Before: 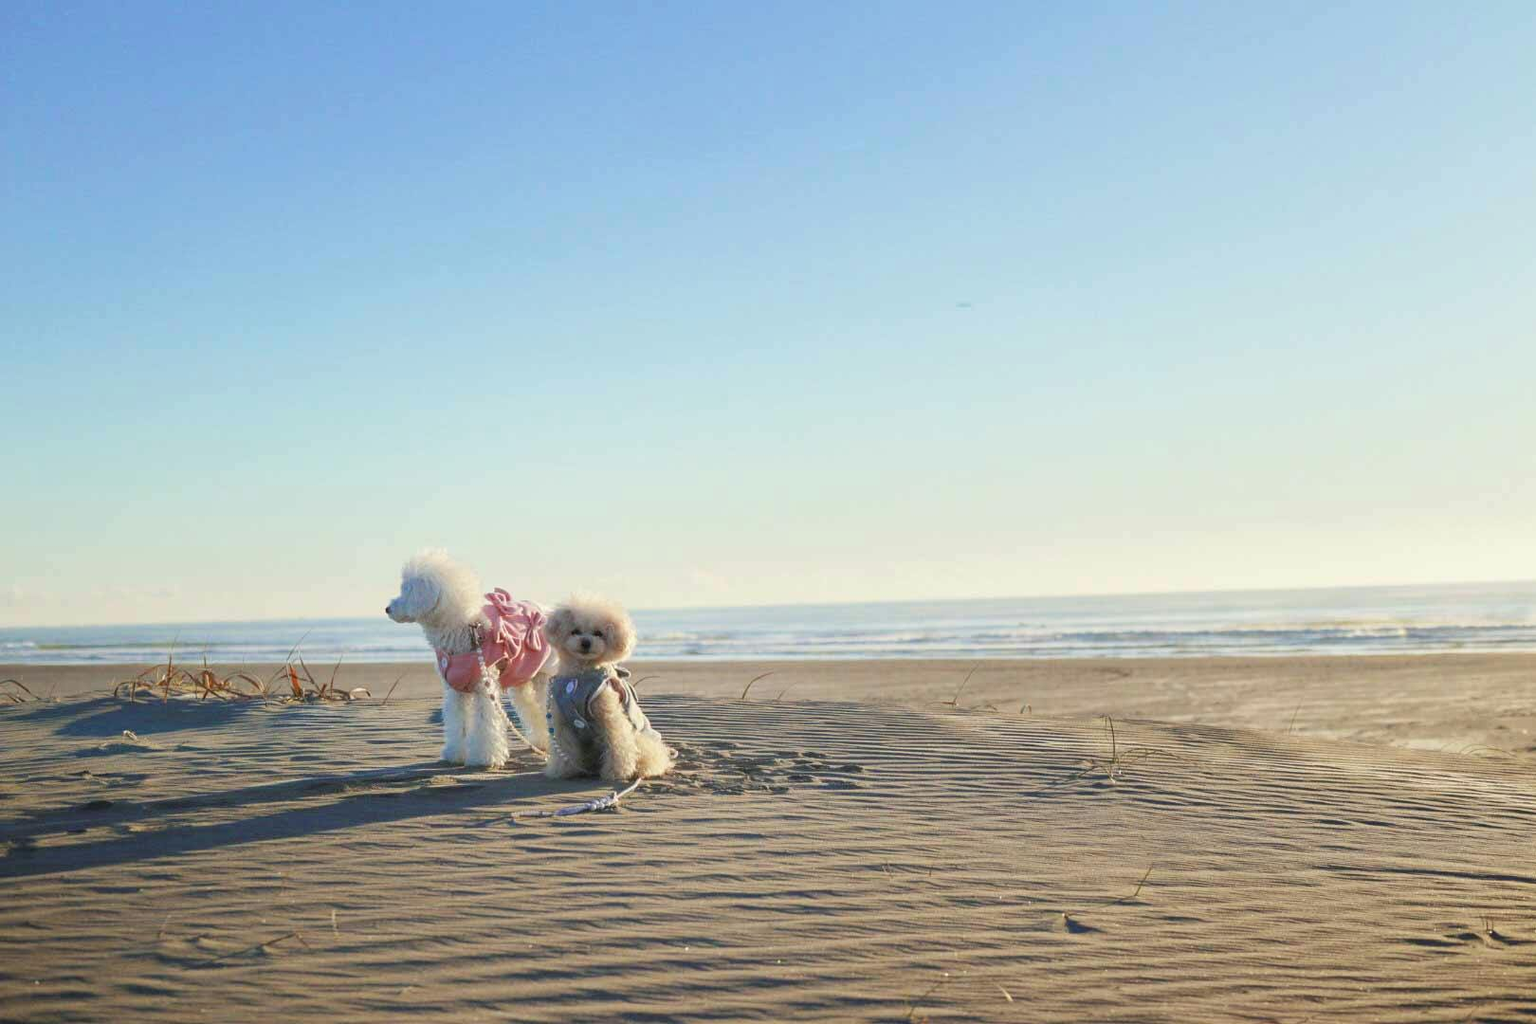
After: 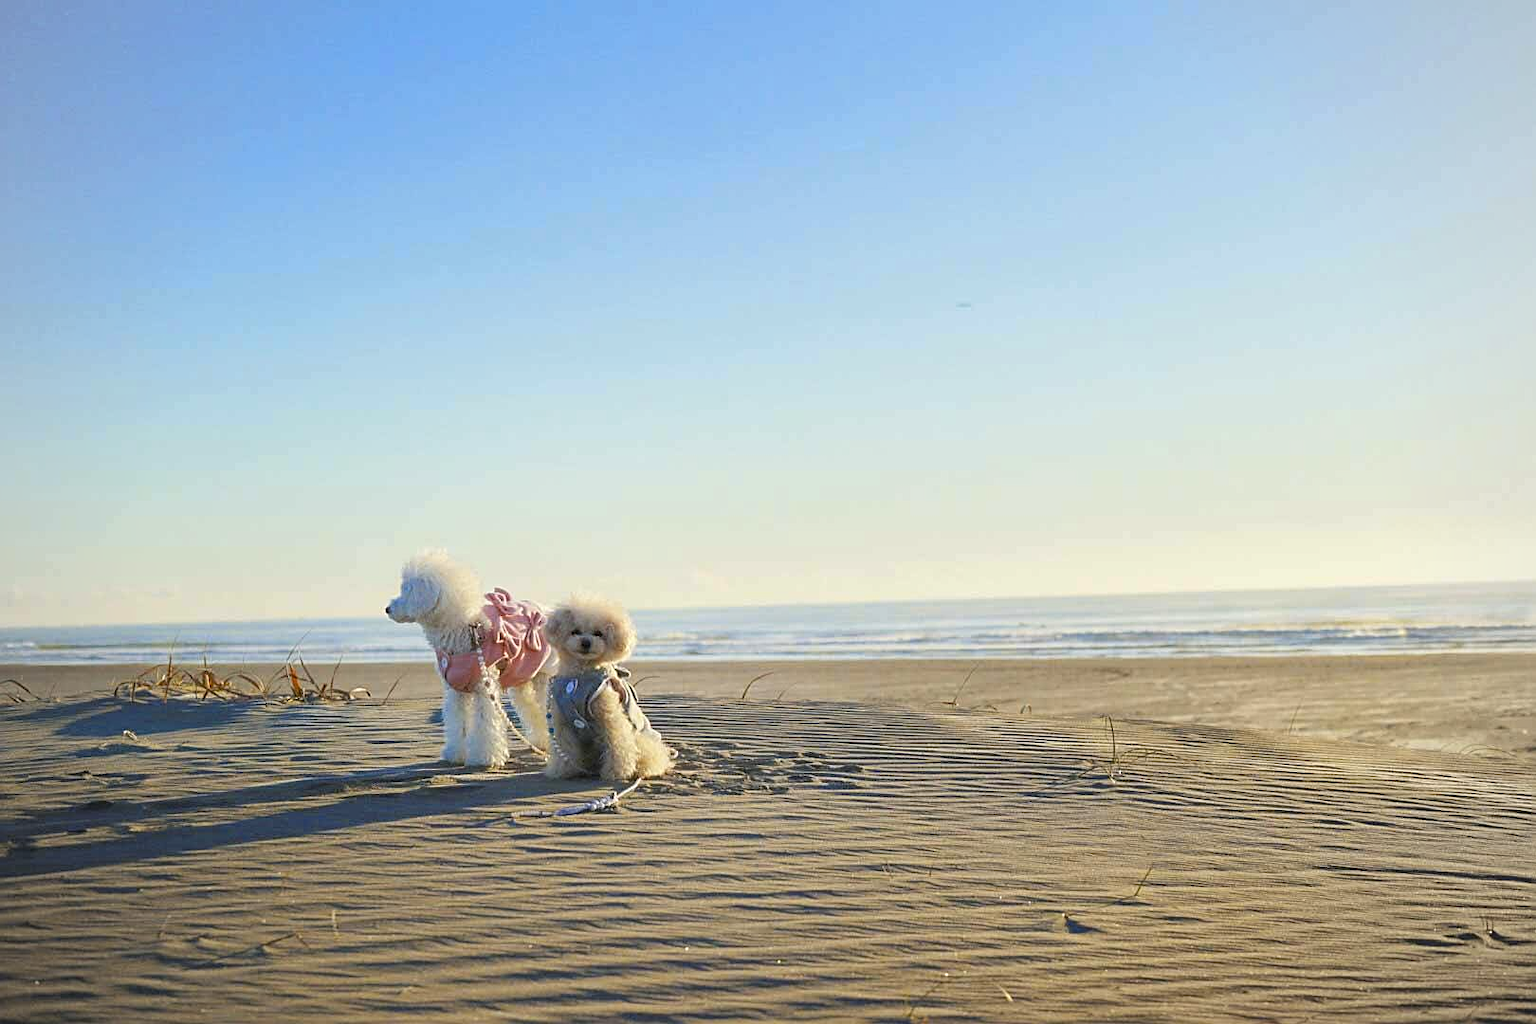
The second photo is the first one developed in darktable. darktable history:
vignetting: brightness -0.167
color contrast: green-magenta contrast 0.85, blue-yellow contrast 1.25, unbound 0
sharpen: on, module defaults
